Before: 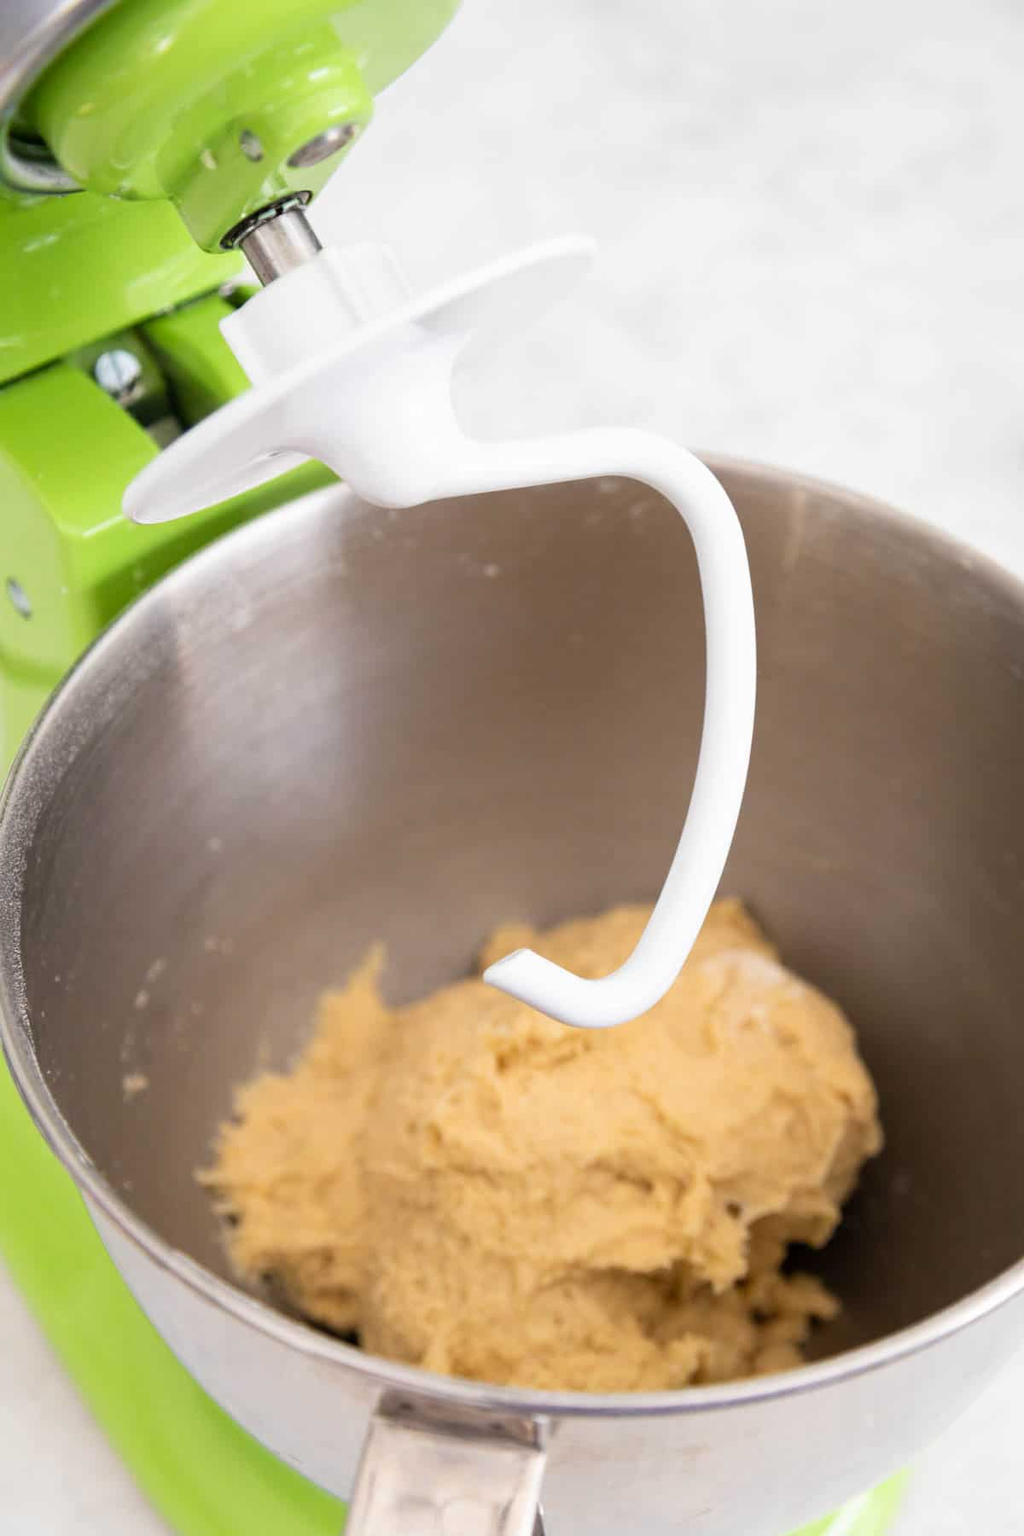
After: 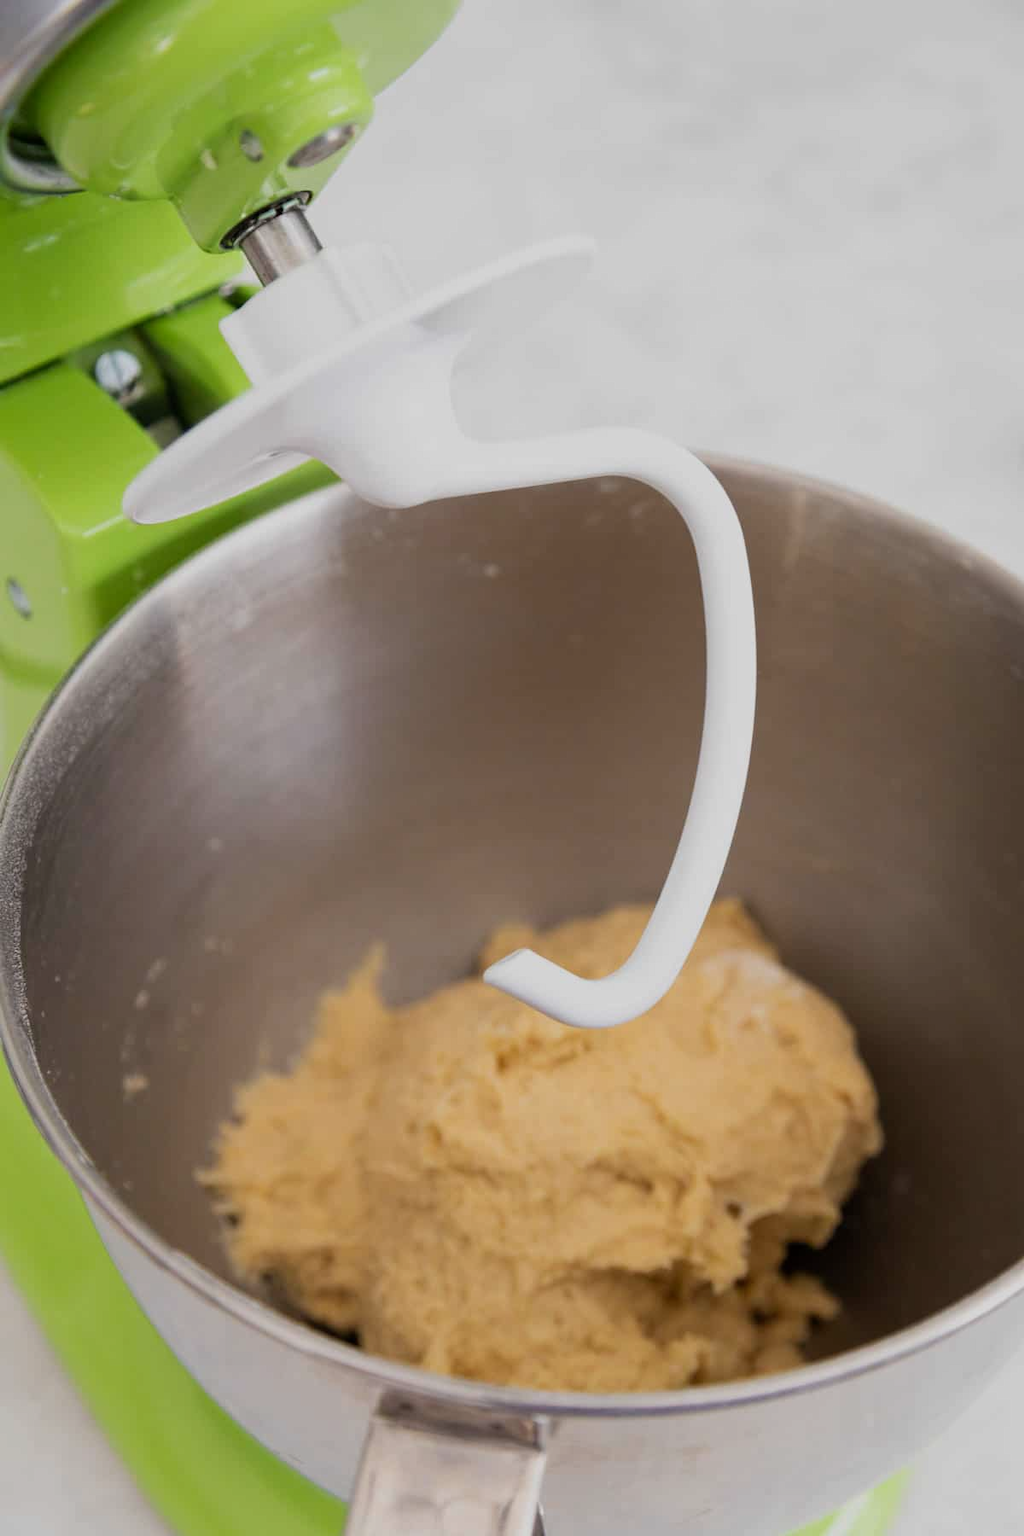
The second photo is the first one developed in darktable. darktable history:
exposure: exposure -0.562 EV, compensate exposure bias true, compensate highlight preservation false
